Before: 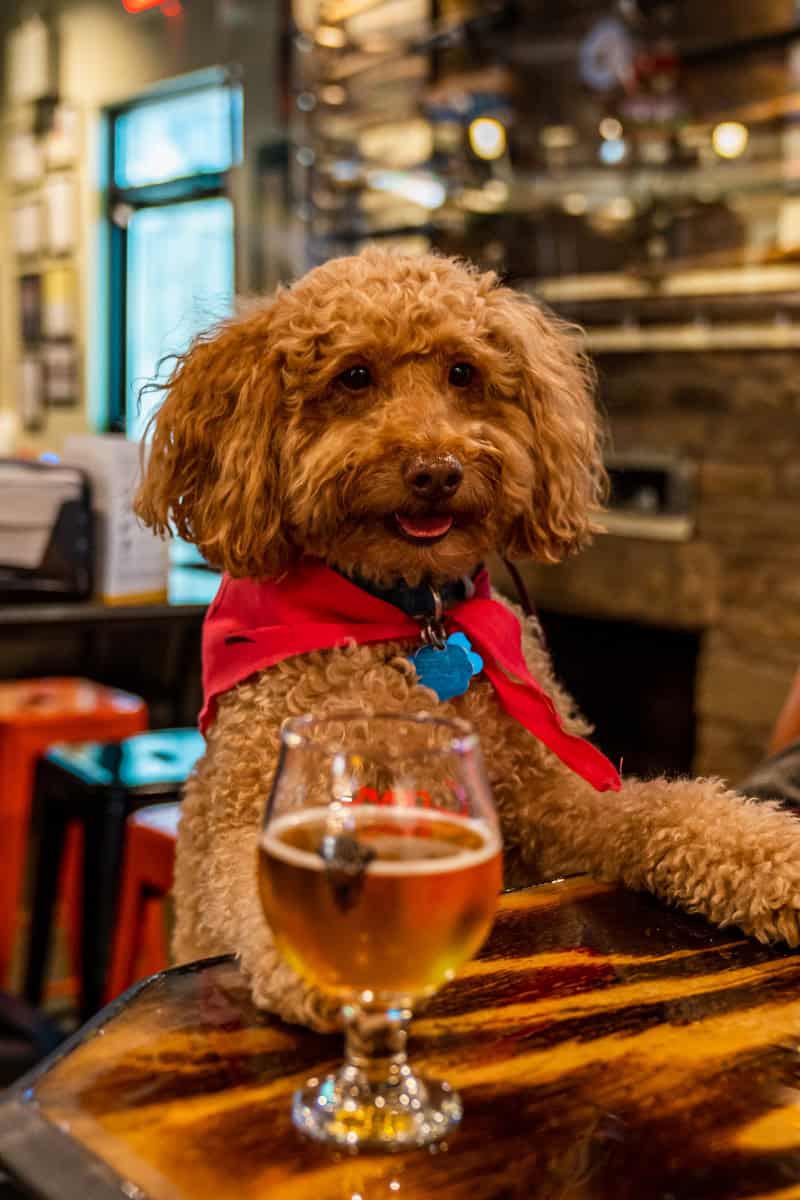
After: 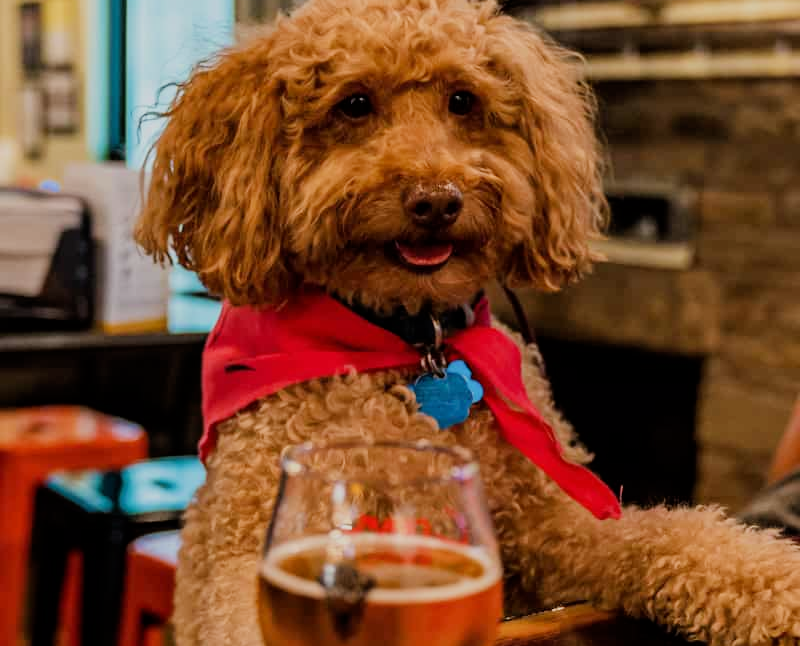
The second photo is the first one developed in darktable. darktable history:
exposure: exposure 0.131 EV, compensate highlight preservation false
crop and rotate: top 22.716%, bottom 23.421%
filmic rgb: black relative exposure -7.65 EV, white relative exposure 4.56 EV, threshold 3 EV, hardness 3.61, enable highlight reconstruction true
